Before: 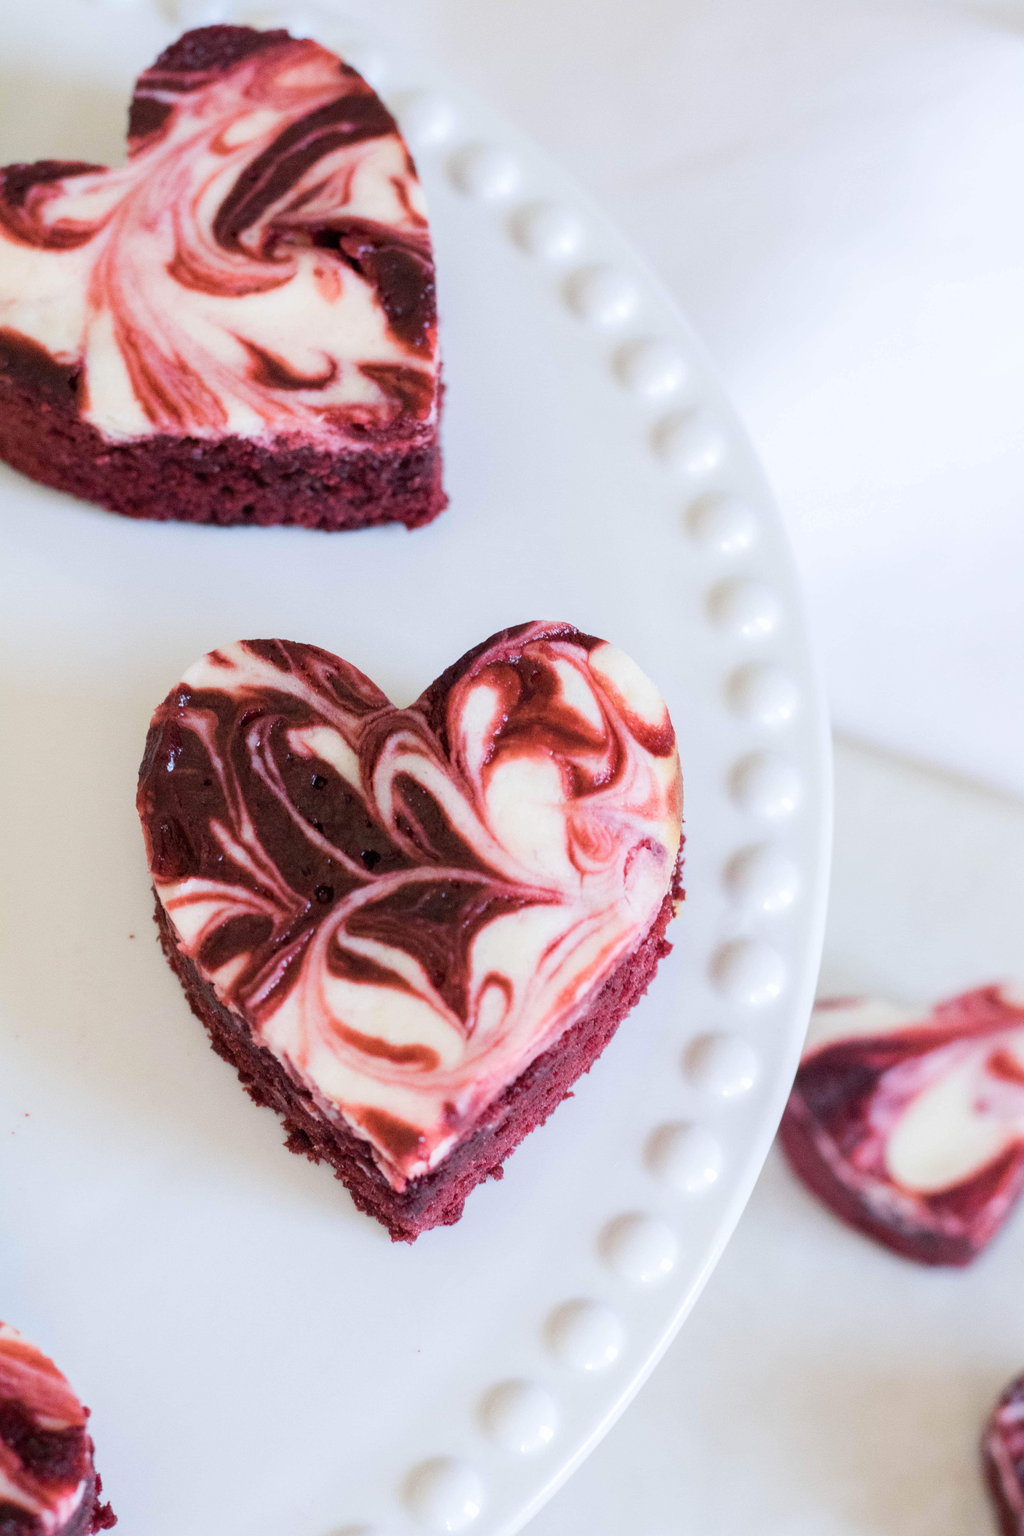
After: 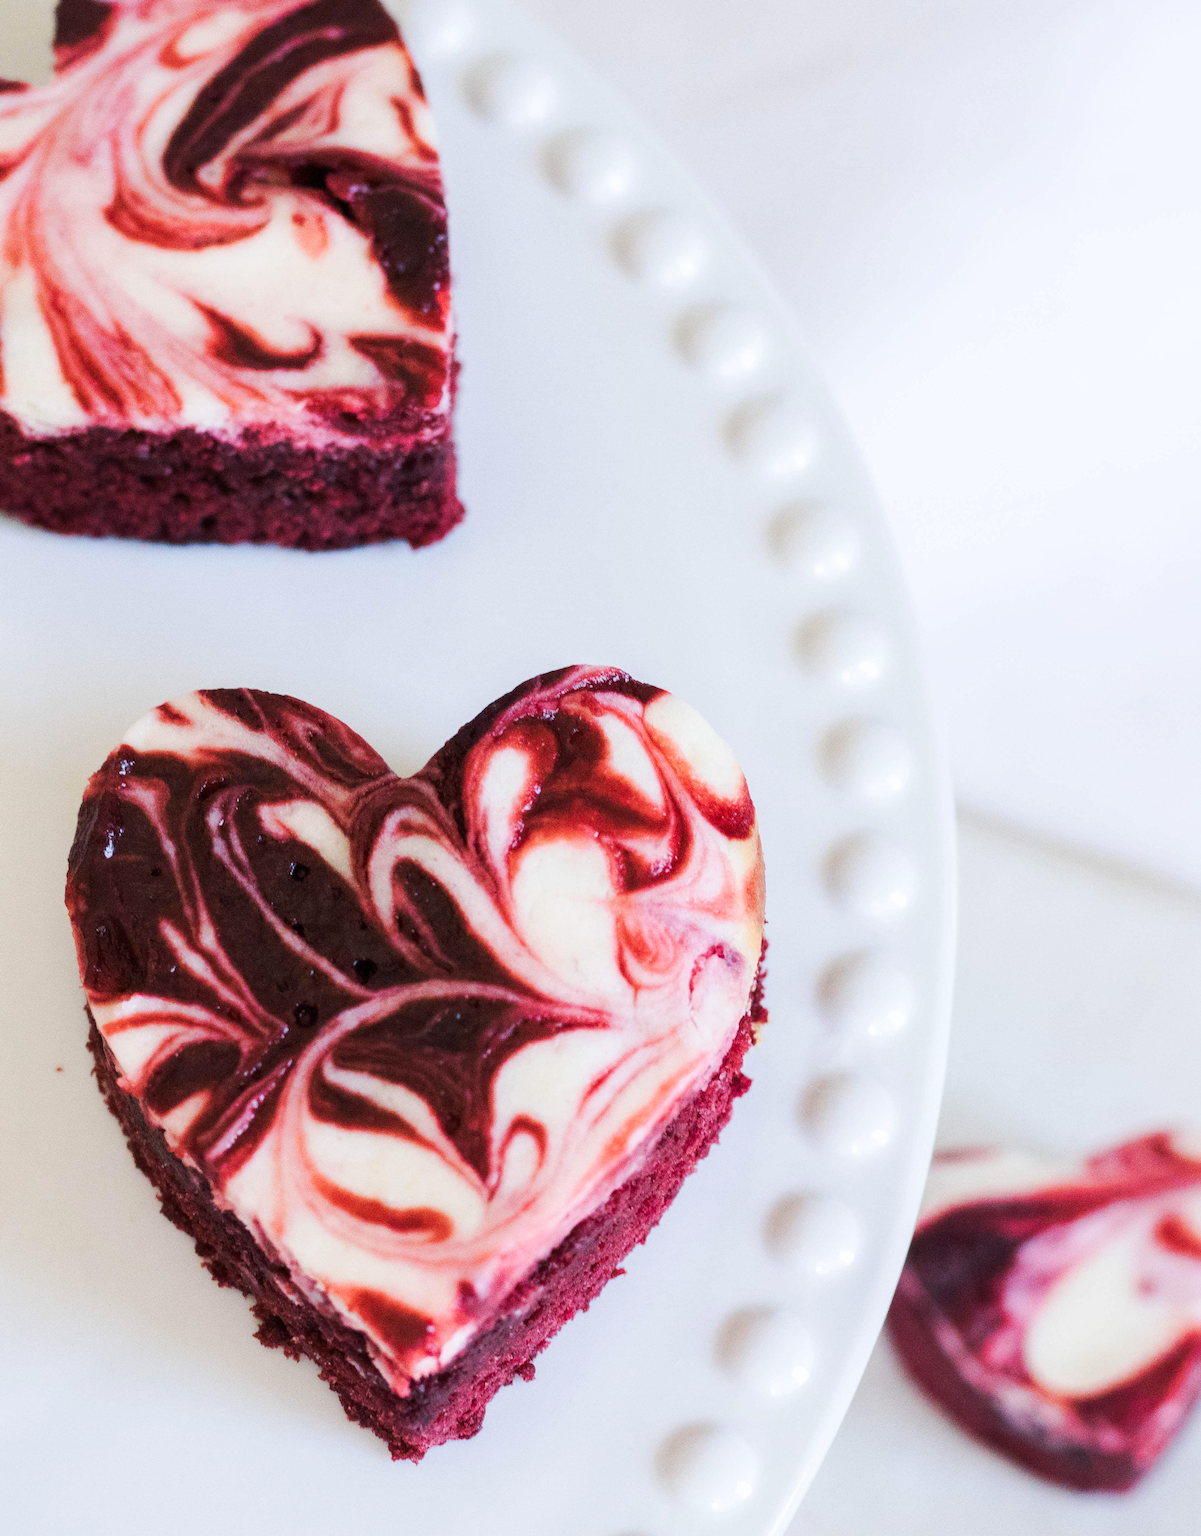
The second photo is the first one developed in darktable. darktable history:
crop: left 8.379%, top 6.624%, bottom 15.268%
tone curve: curves: ch0 [(0, 0) (0.003, 0.003) (0.011, 0.011) (0.025, 0.022) (0.044, 0.039) (0.069, 0.055) (0.1, 0.074) (0.136, 0.101) (0.177, 0.134) (0.224, 0.171) (0.277, 0.216) (0.335, 0.277) (0.399, 0.345) (0.468, 0.427) (0.543, 0.526) (0.623, 0.636) (0.709, 0.731) (0.801, 0.822) (0.898, 0.917) (1, 1)], preserve colors none
